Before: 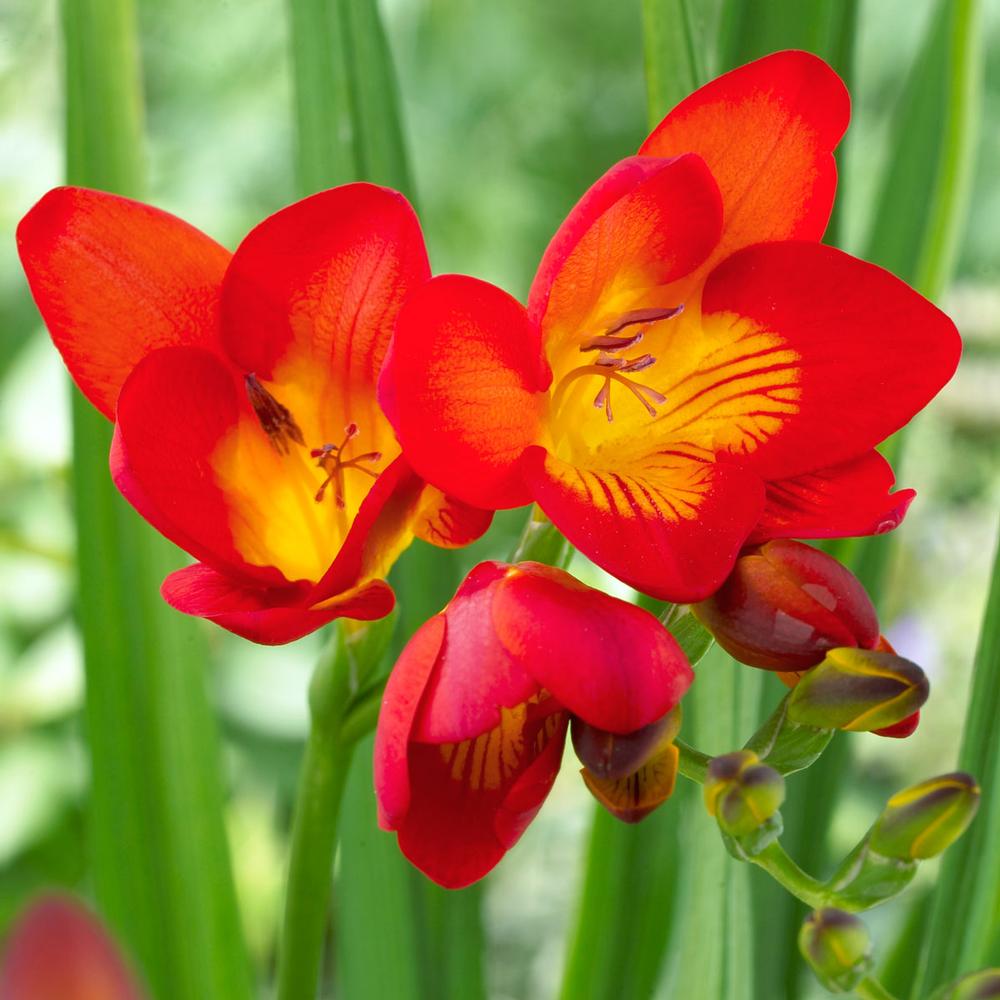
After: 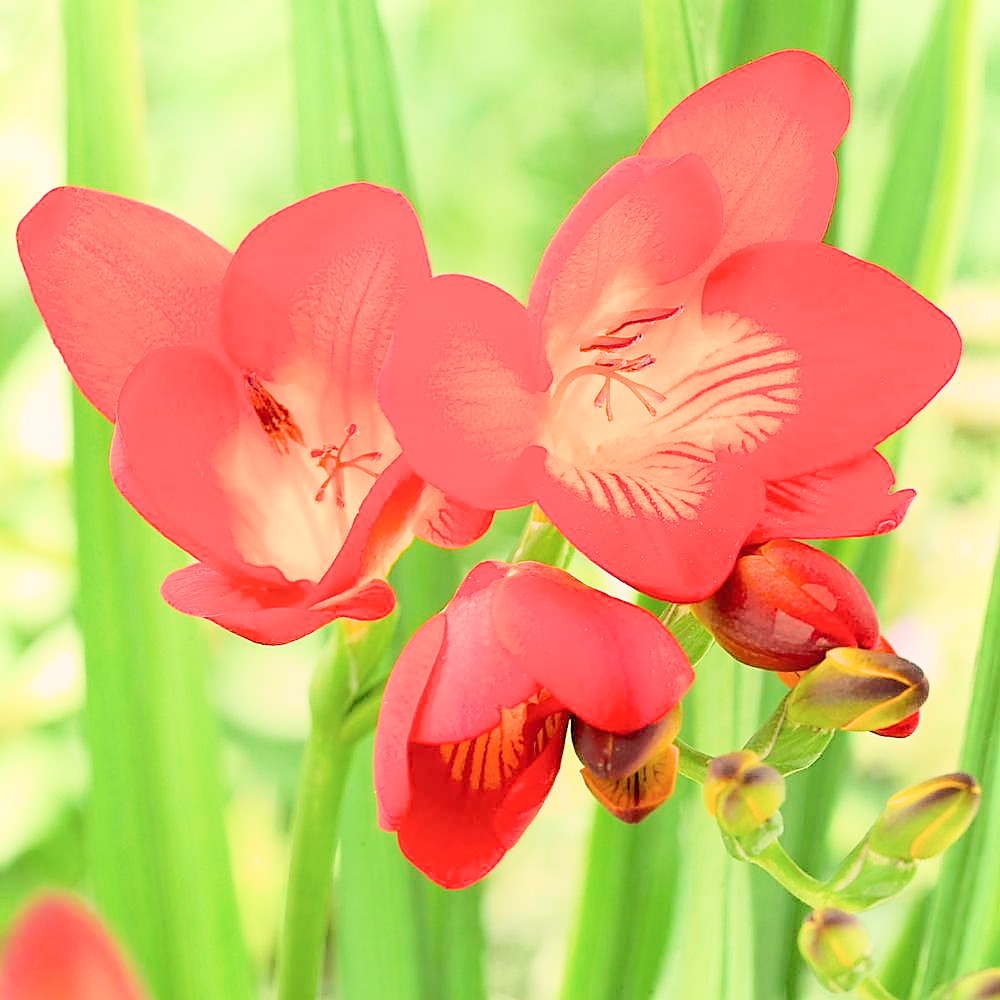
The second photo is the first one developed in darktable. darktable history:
filmic rgb: black relative exposure -7.15 EV, white relative exposure 5.36 EV, hardness 3.02, color science v6 (2022)
sharpen: radius 1.4, amount 1.25, threshold 0.7
exposure: black level correction 0, exposure 1.675 EV, compensate exposure bias true, compensate highlight preservation false
shadows and highlights: shadows -62.32, white point adjustment -5.22, highlights 61.59
white balance: red 1.123, blue 0.83
